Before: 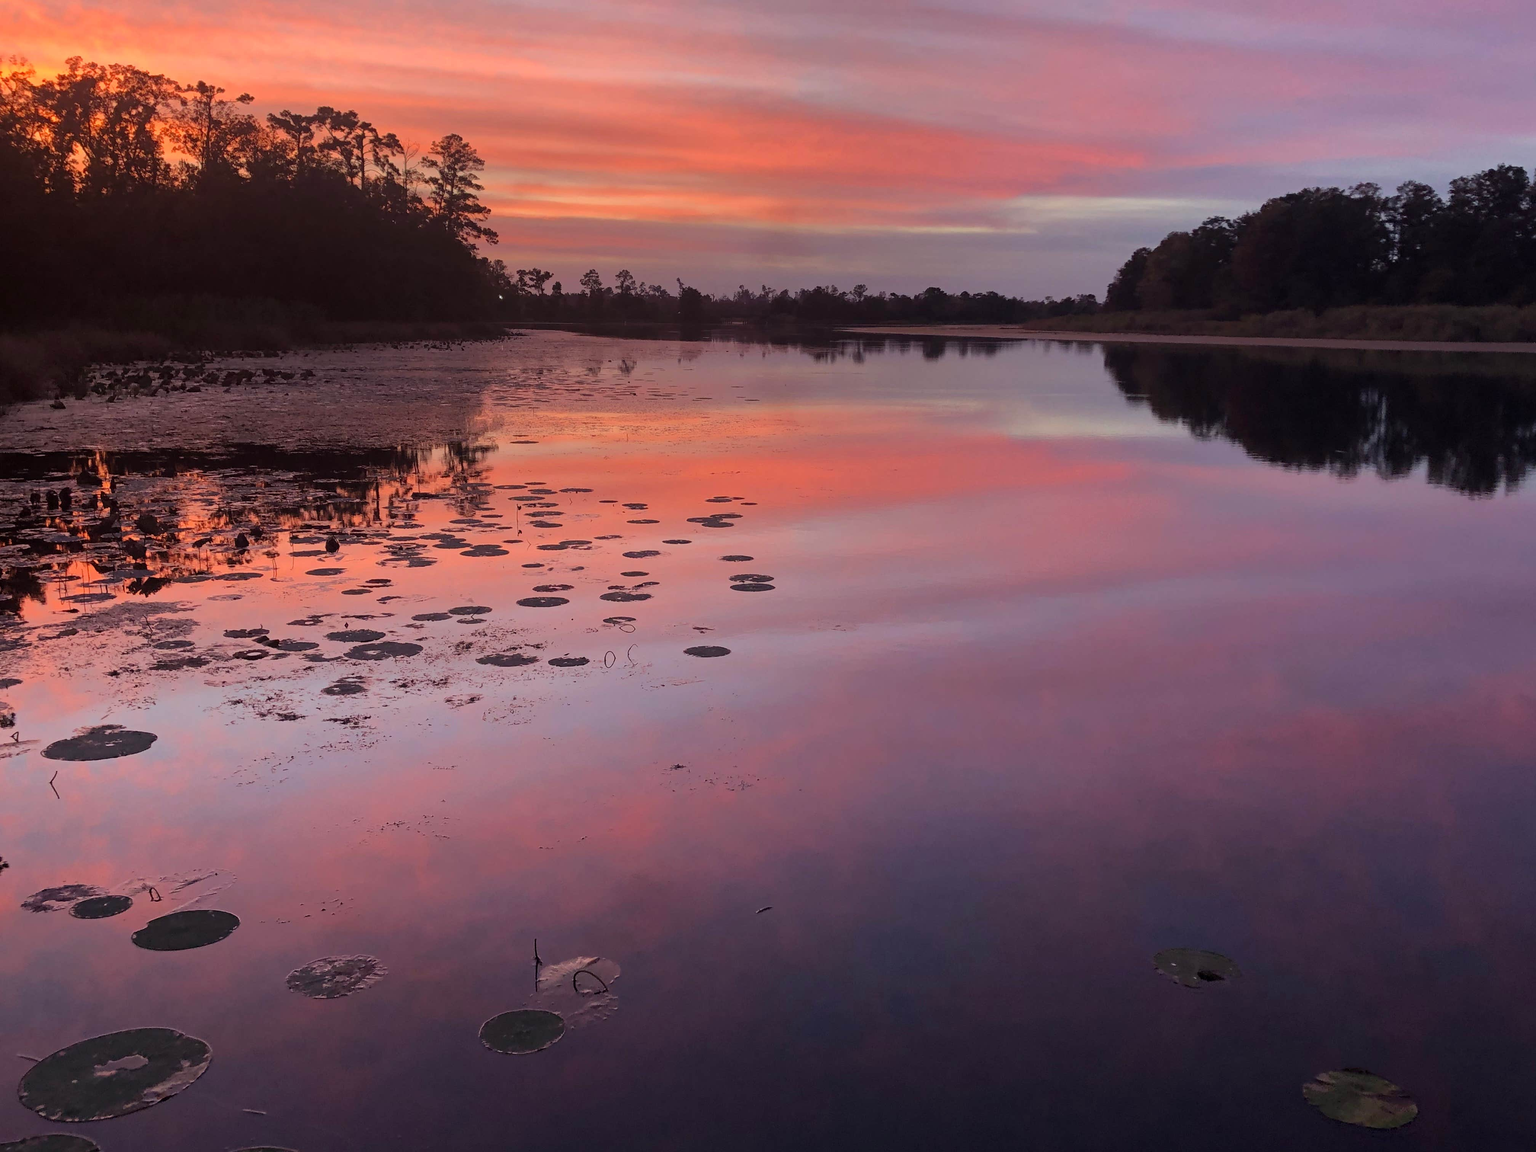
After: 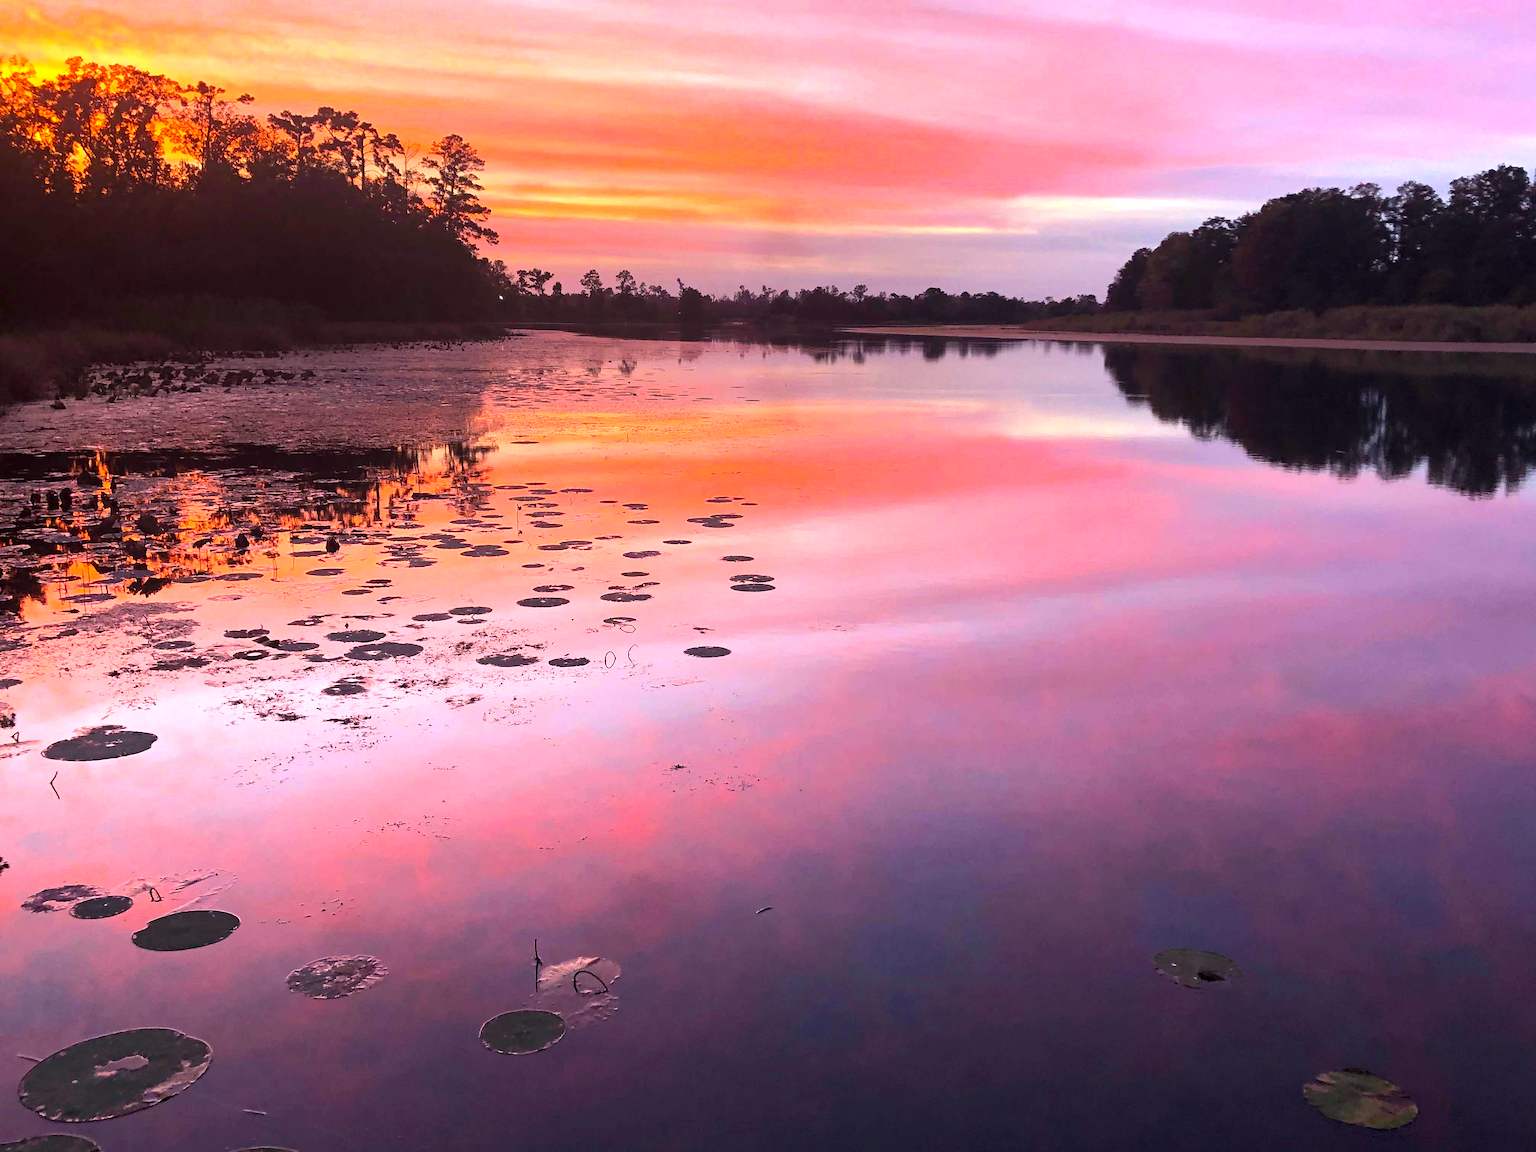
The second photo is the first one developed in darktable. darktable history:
color balance rgb: highlights gain › luminance 0.624%, highlights gain › chroma 0.493%, highlights gain › hue 40.82°, perceptual saturation grading › global saturation 25.785%, perceptual brilliance grading › global brilliance 29.809%, perceptual brilliance grading › highlights 11.913%, perceptual brilliance grading › mid-tones 23.638%, global vibrance 14.742%
